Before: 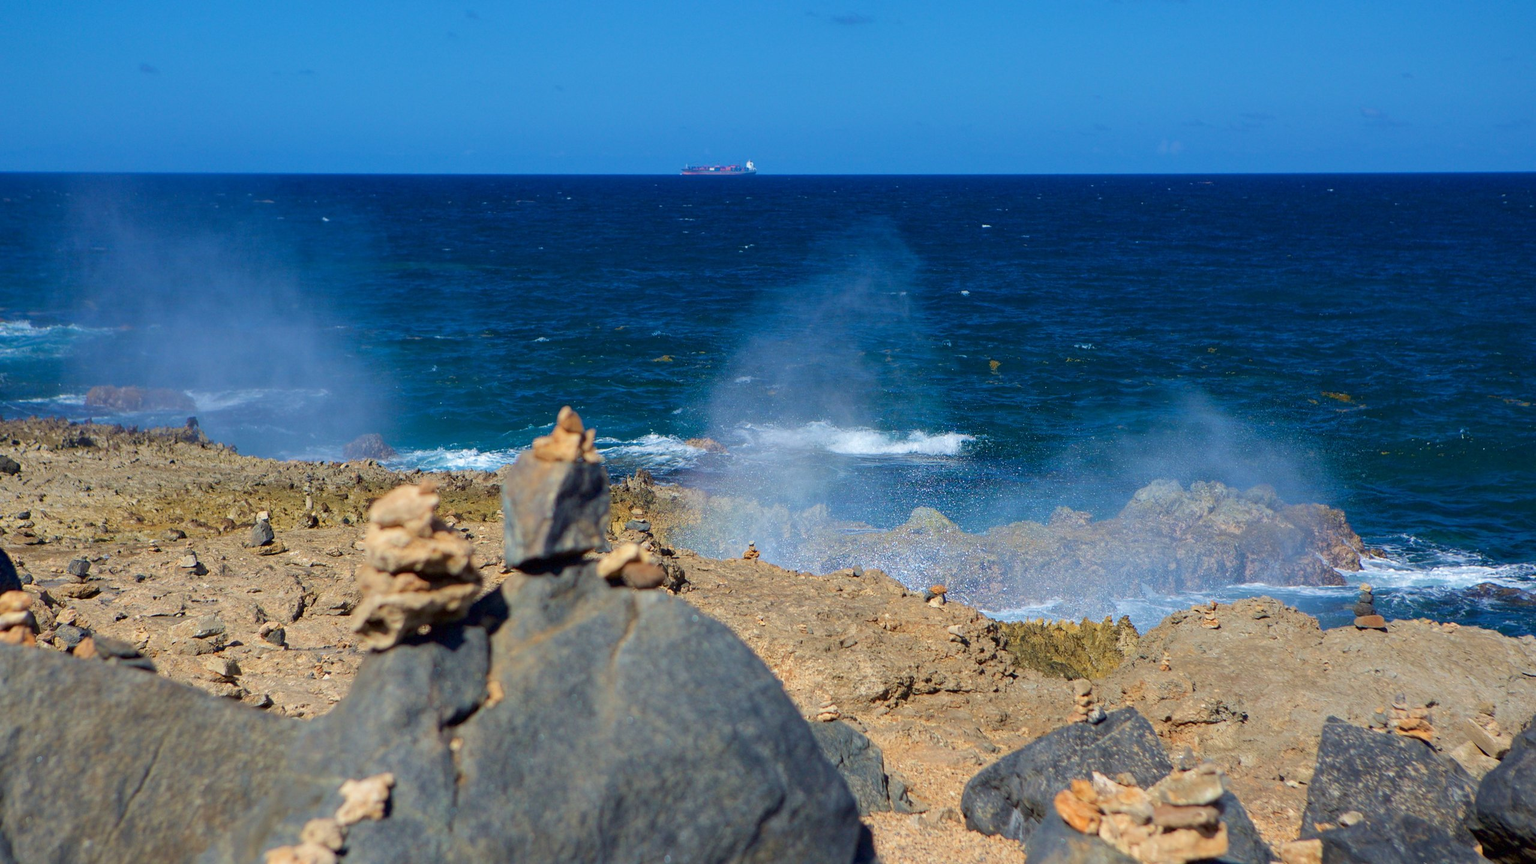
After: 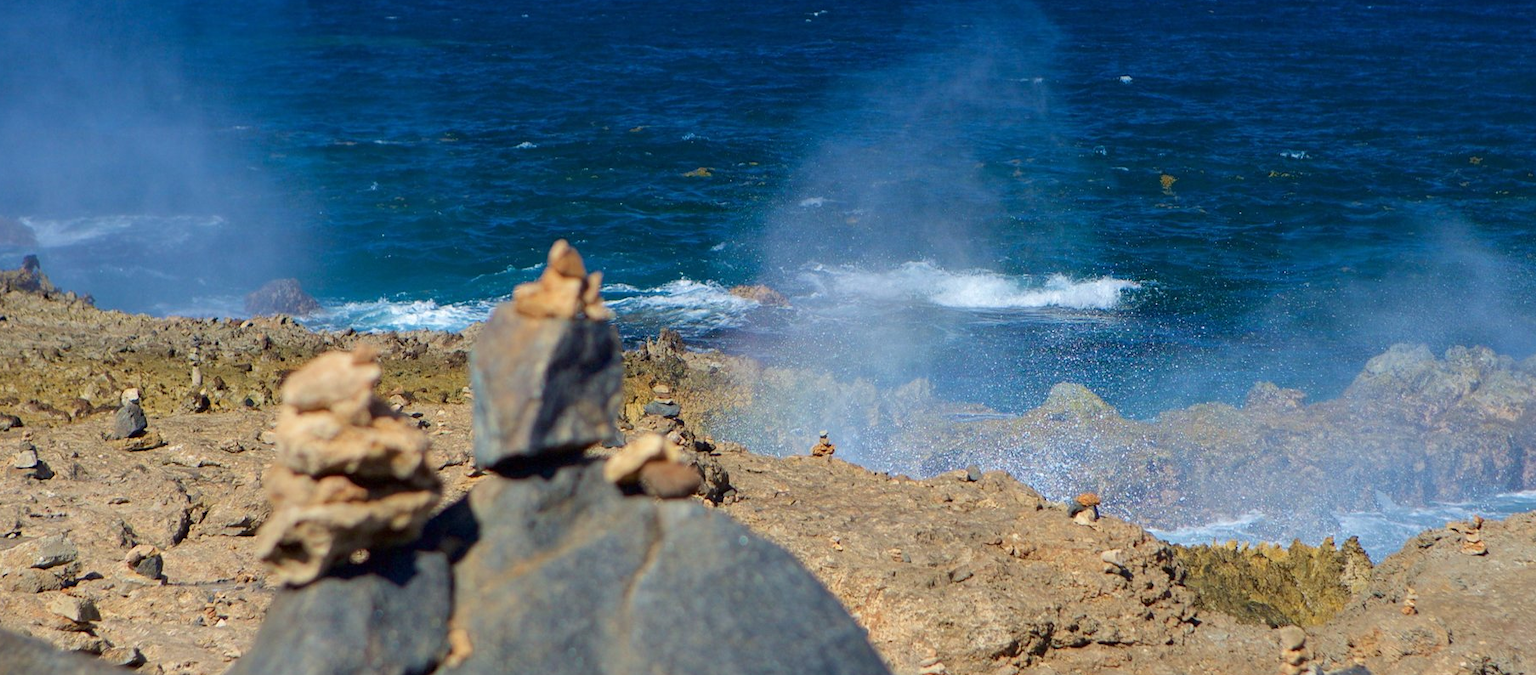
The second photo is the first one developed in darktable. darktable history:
crop: left 11.118%, top 27.473%, right 18.295%, bottom 17.274%
